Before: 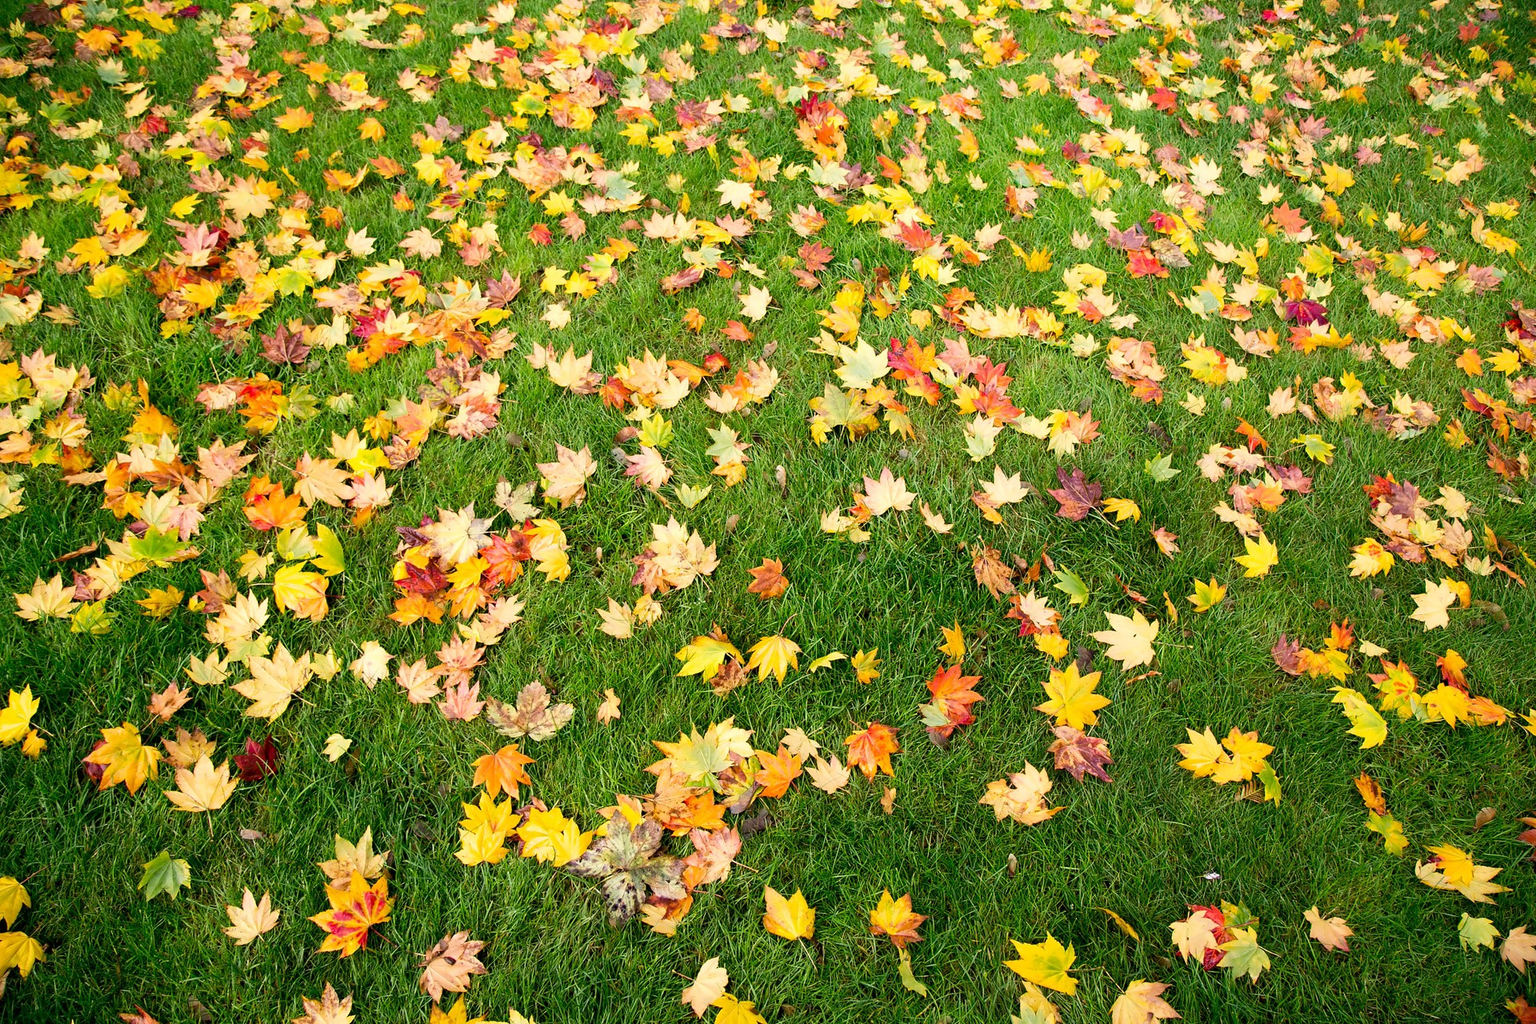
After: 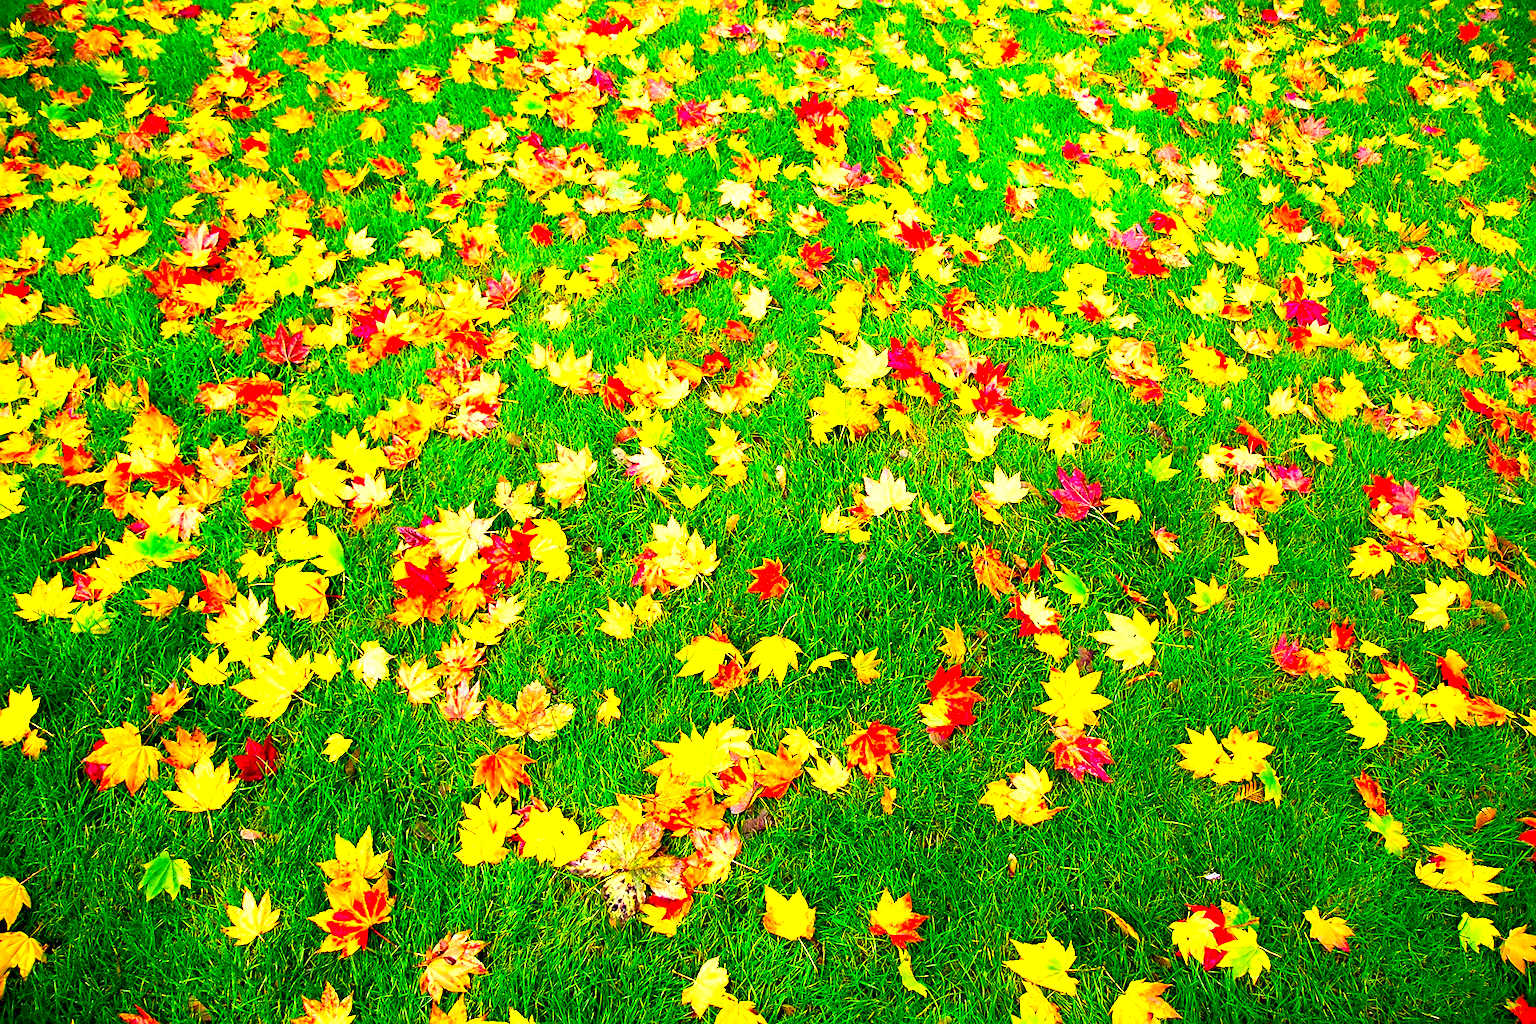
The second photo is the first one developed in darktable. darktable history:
sharpen: on, module defaults
color correction: highlights a* 1.59, highlights b* -1.7, saturation 2.48
exposure: black level correction 0.001, exposure 0.955 EV, compensate exposure bias true, compensate highlight preservation false
